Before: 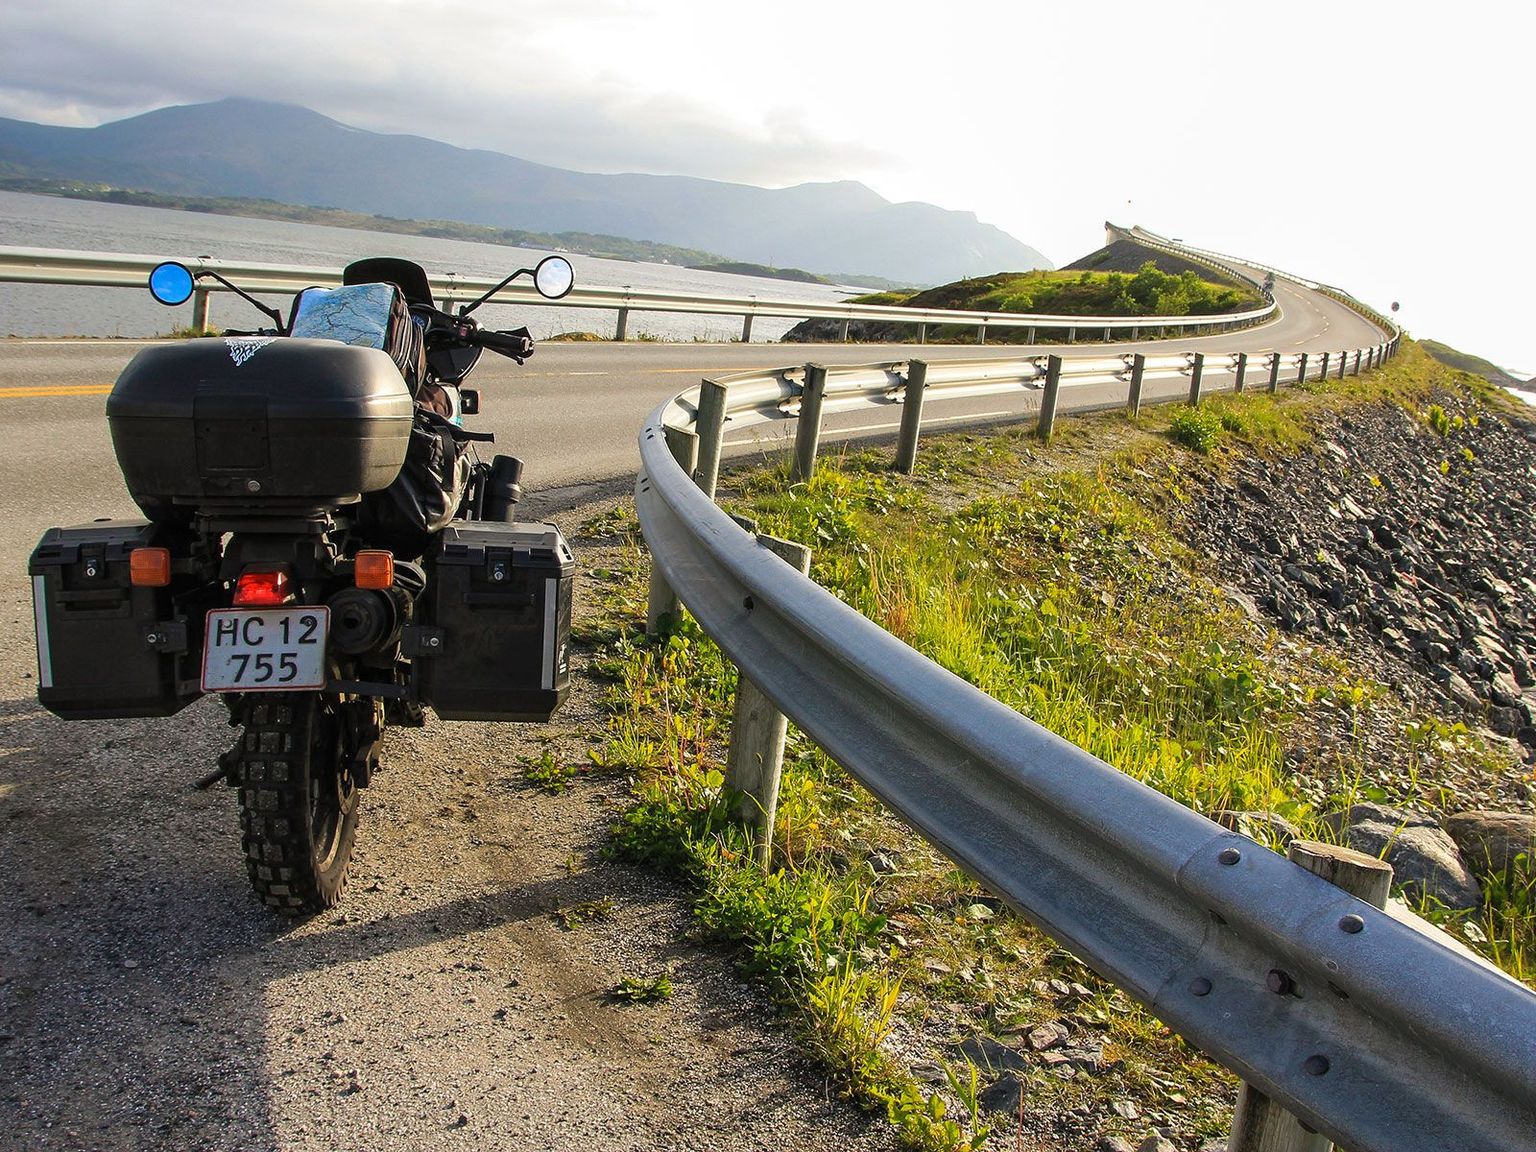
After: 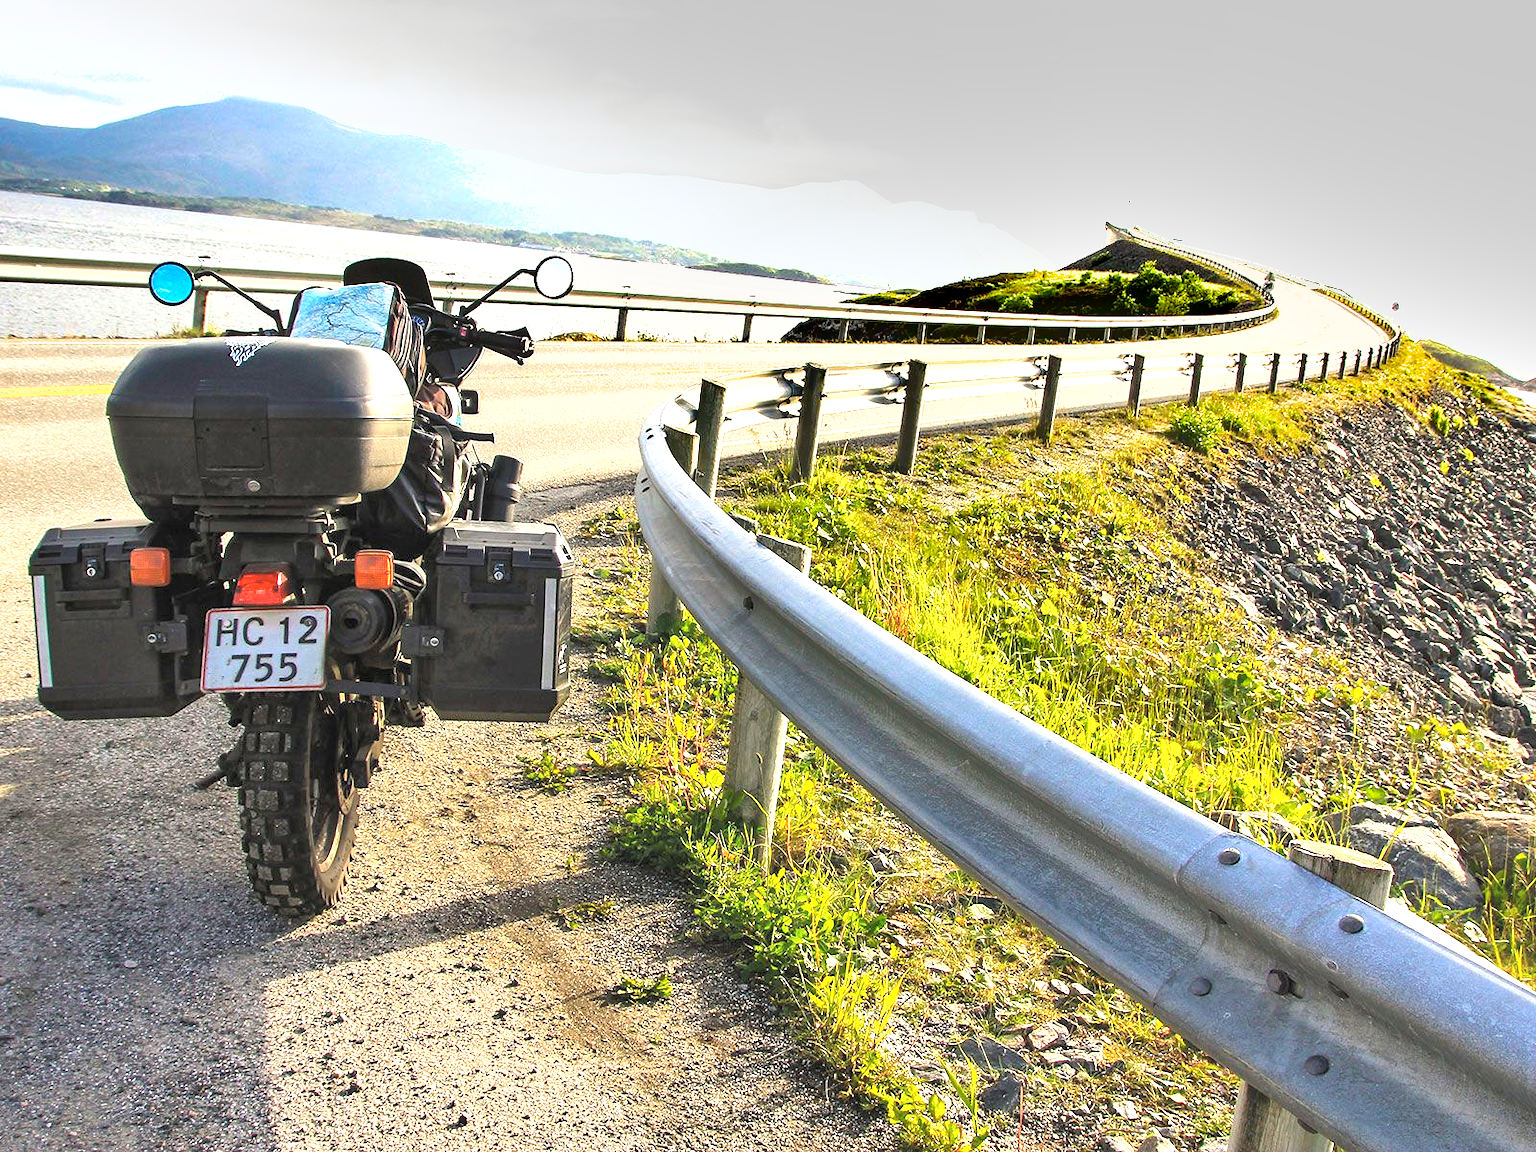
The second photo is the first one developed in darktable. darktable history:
contrast brightness saturation: brightness 0.142
exposure: black level correction 0, exposure 1.377 EV, compensate highlight preservation false
shadows and highlights: low approximation 0.01, soften with gaussian
